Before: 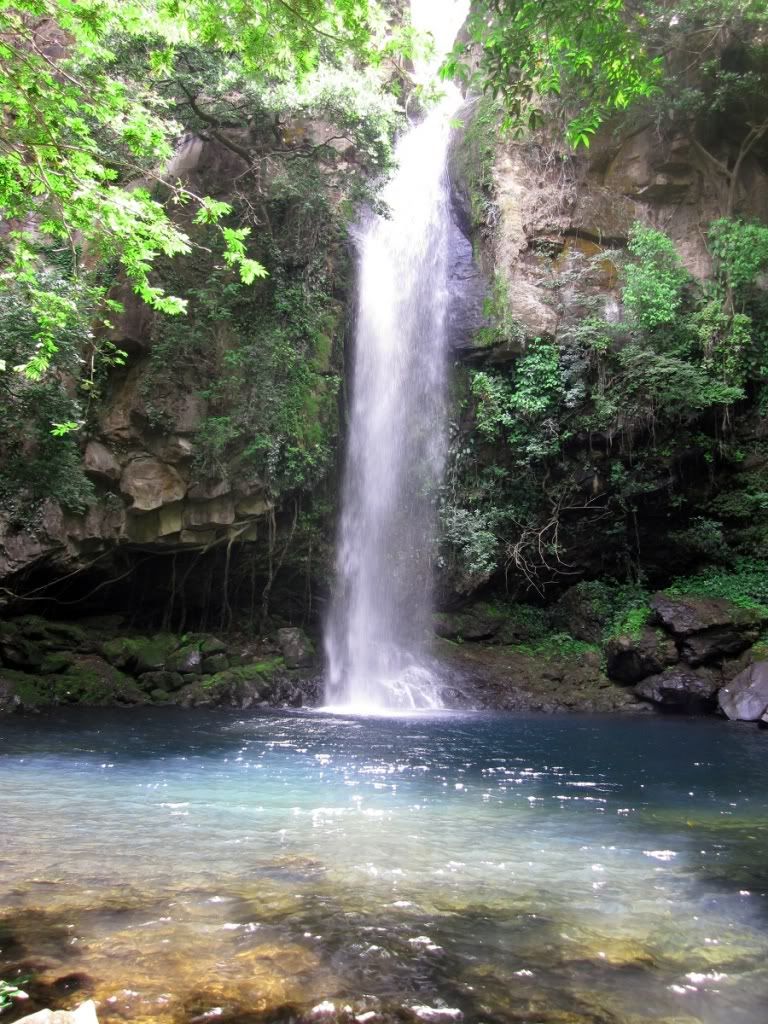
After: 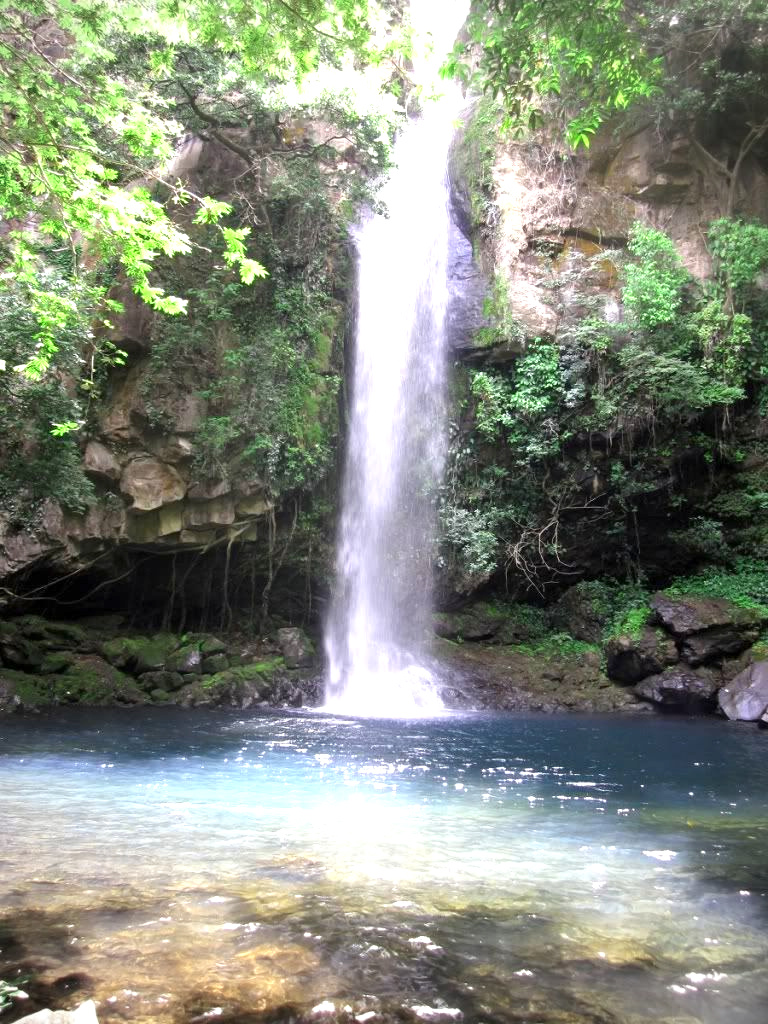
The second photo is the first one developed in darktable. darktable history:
vignetting: on, module defaults
exposure: exposure 0.781 EV, compensate highlight preservation false
